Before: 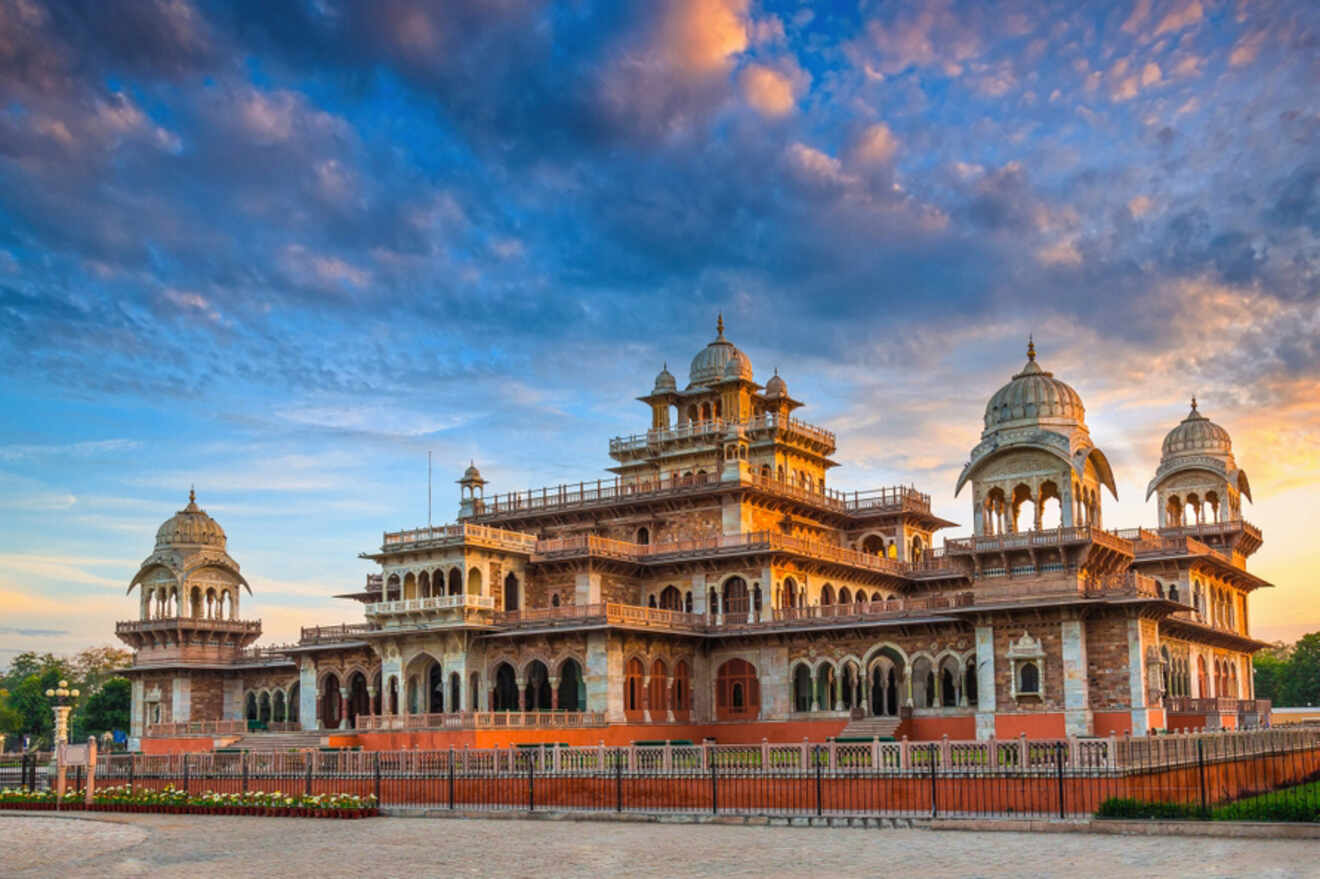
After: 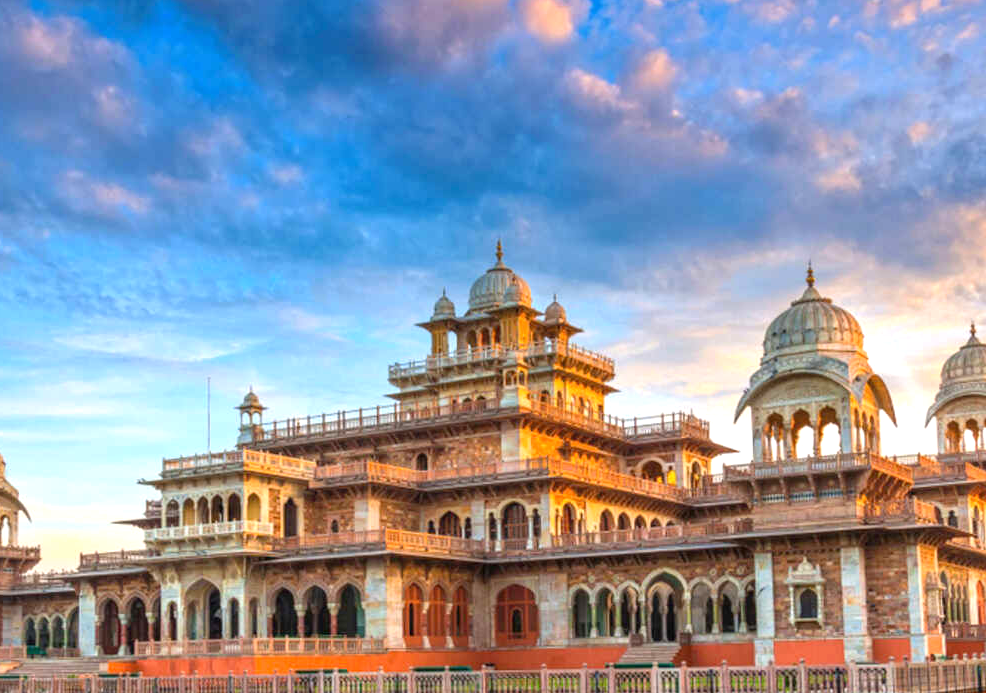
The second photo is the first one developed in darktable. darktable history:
levels: levels [0, 0.478, 1]
exposure: exposure 0.555 EV, compensate highlight preservation false
crop: left 16.792%, top 8.531%, right 8.443%, bottom 12.573%
